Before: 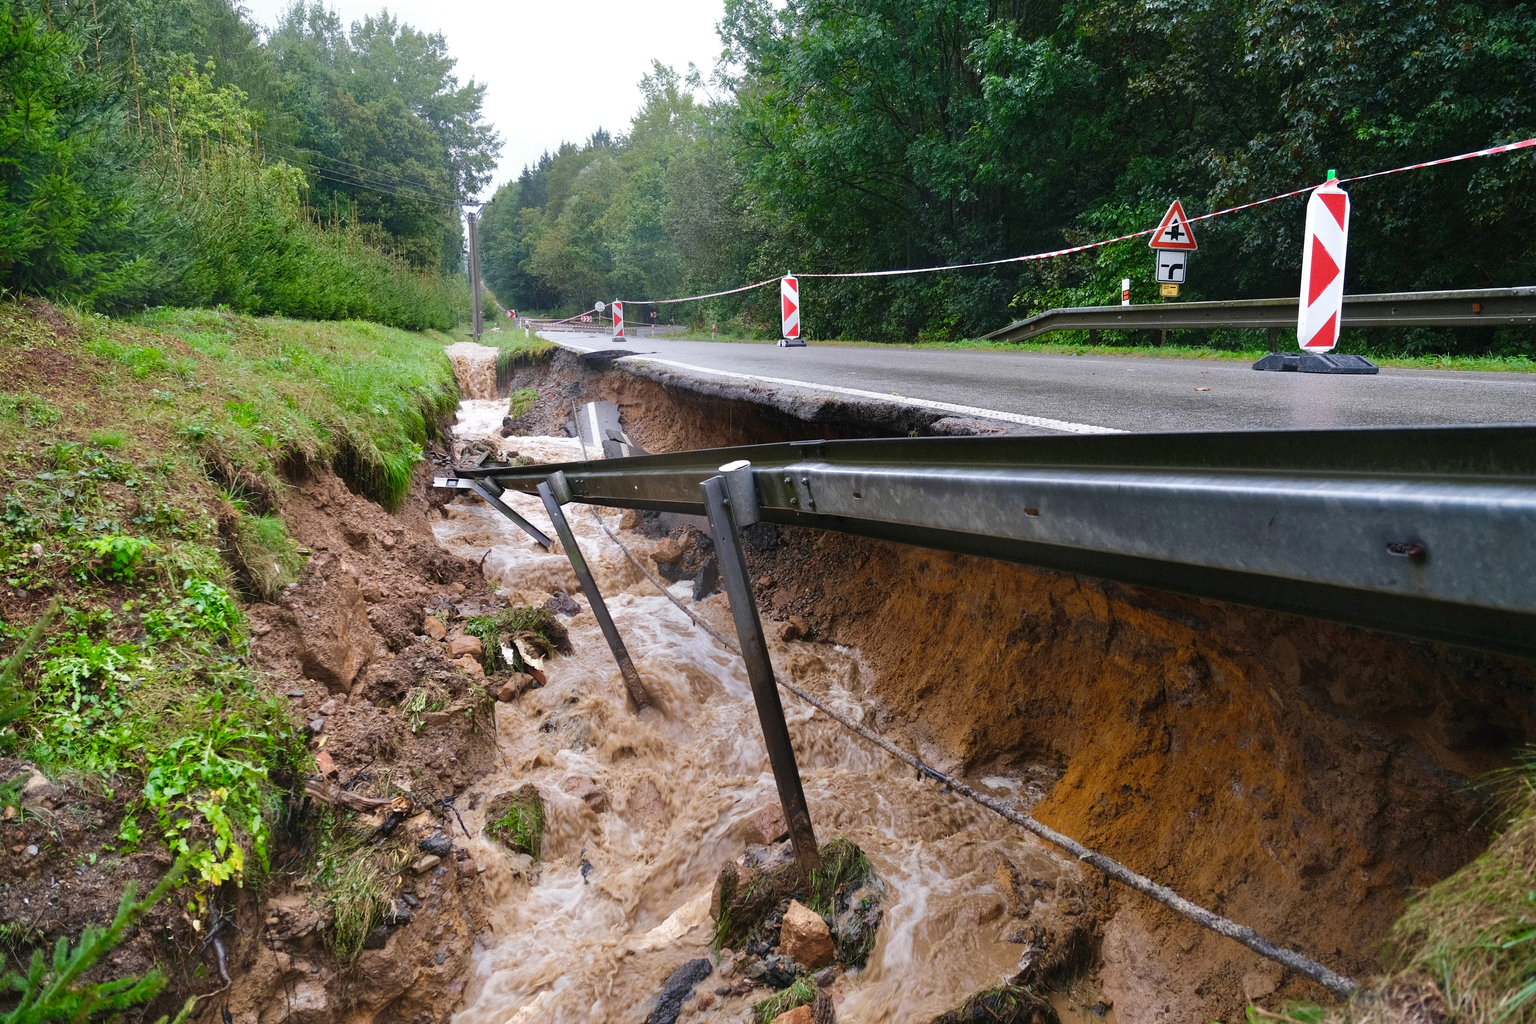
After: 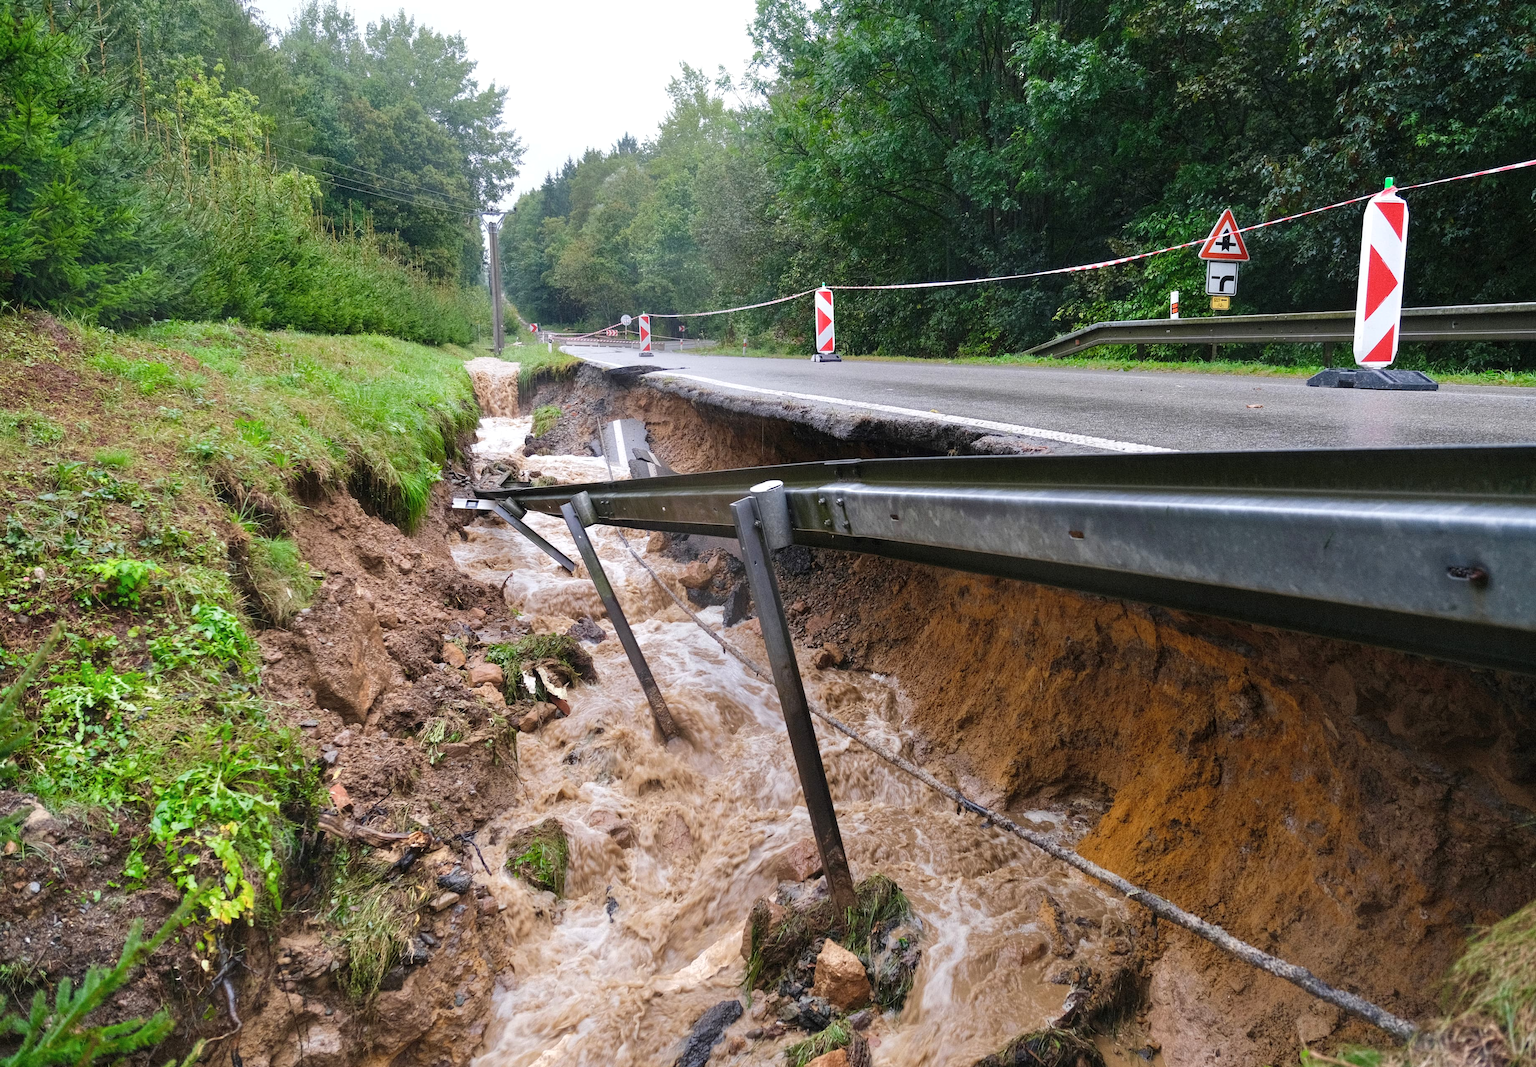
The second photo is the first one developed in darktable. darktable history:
contrast brightness saturation: contrast 0.05, brightness 0.06, saturation 0.01
crop: right 4.126%, bottom 0.031%
local contrast: highlights 100%, shadows 100%, detail 120%, midtone range 0.2
